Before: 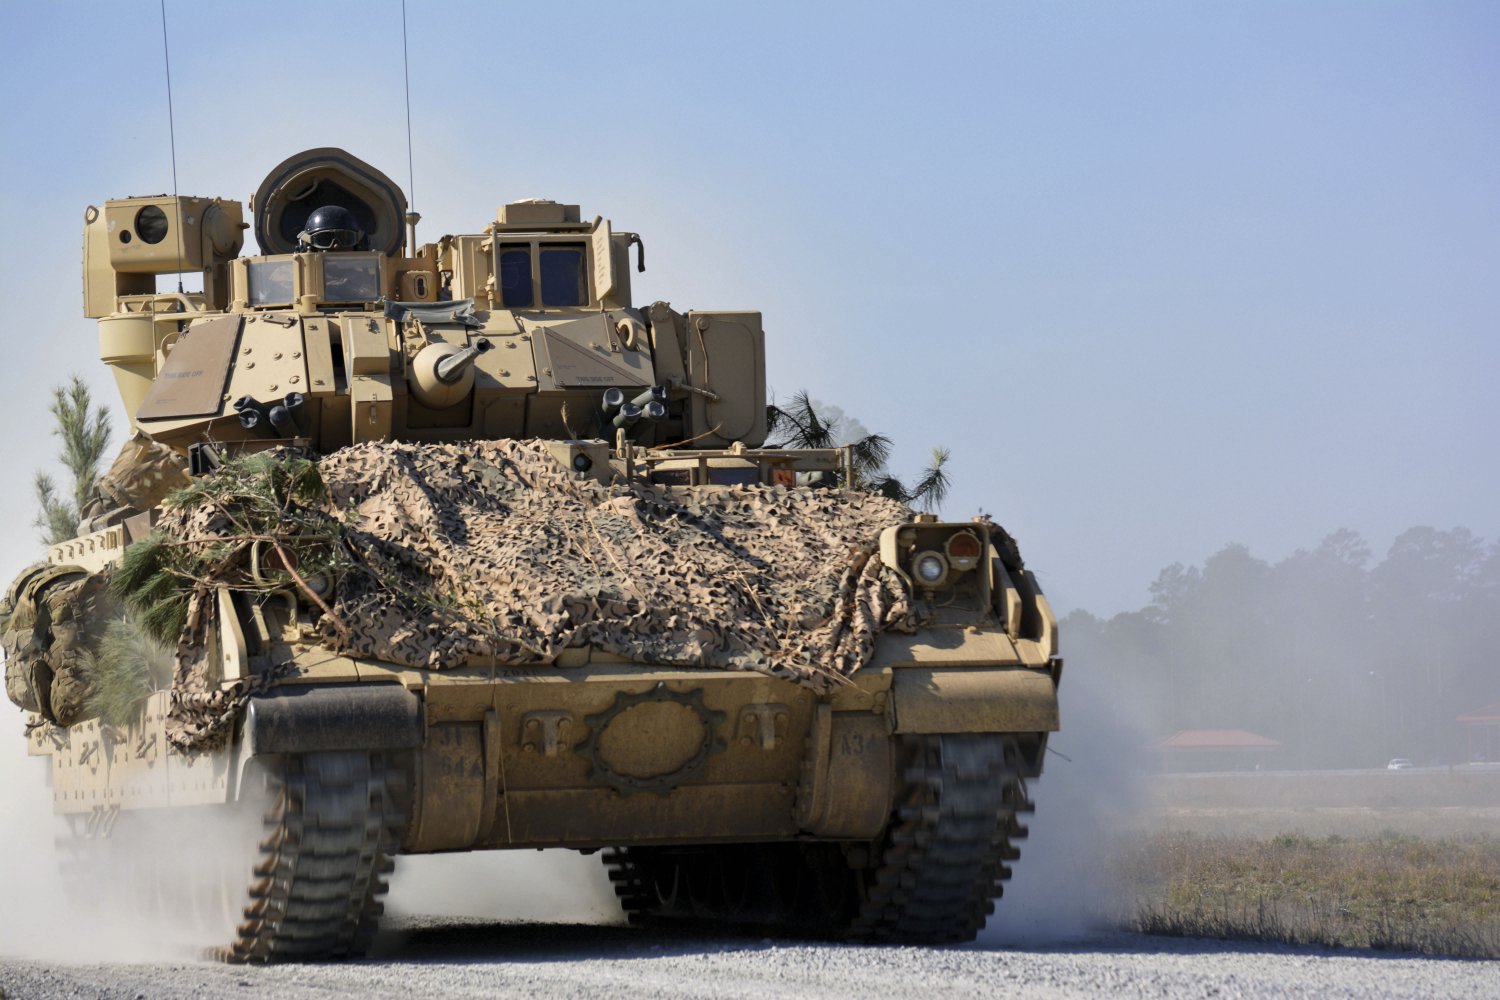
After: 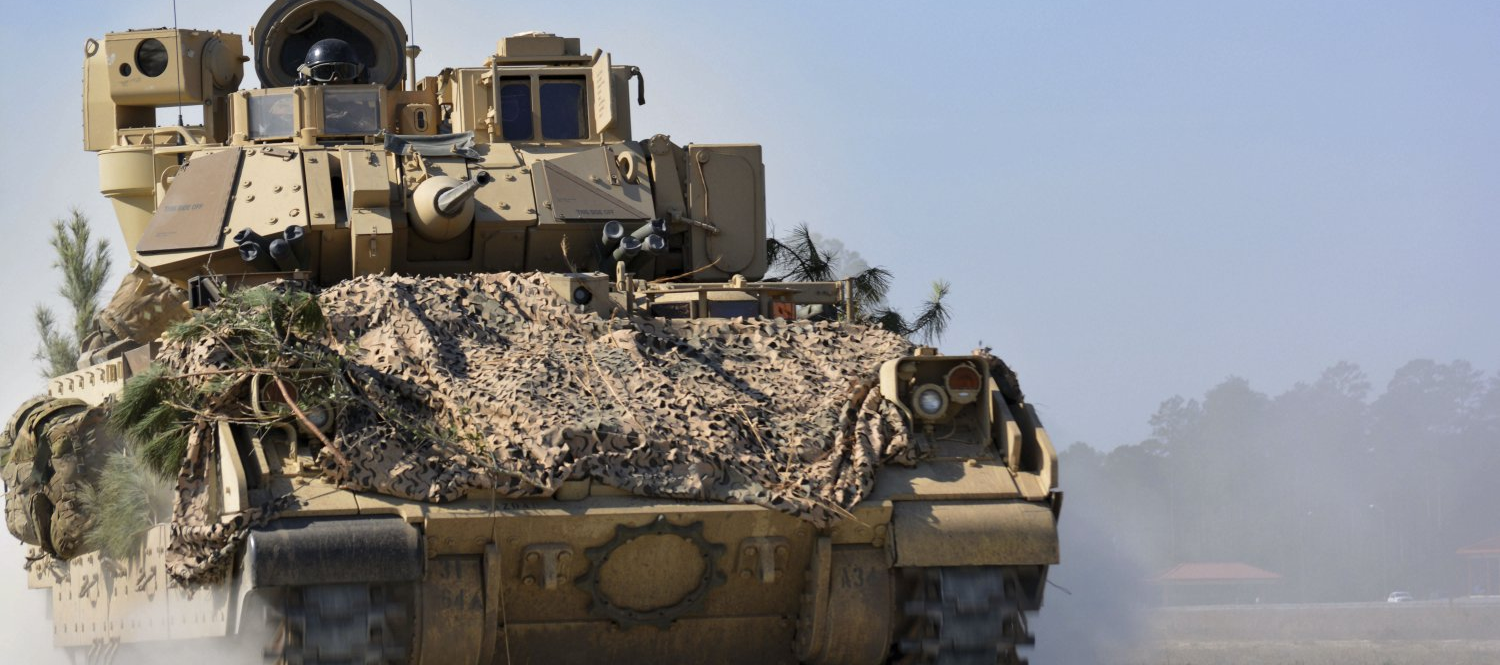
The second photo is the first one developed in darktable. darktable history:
crop: top 16.727%, bottom 16.727%
